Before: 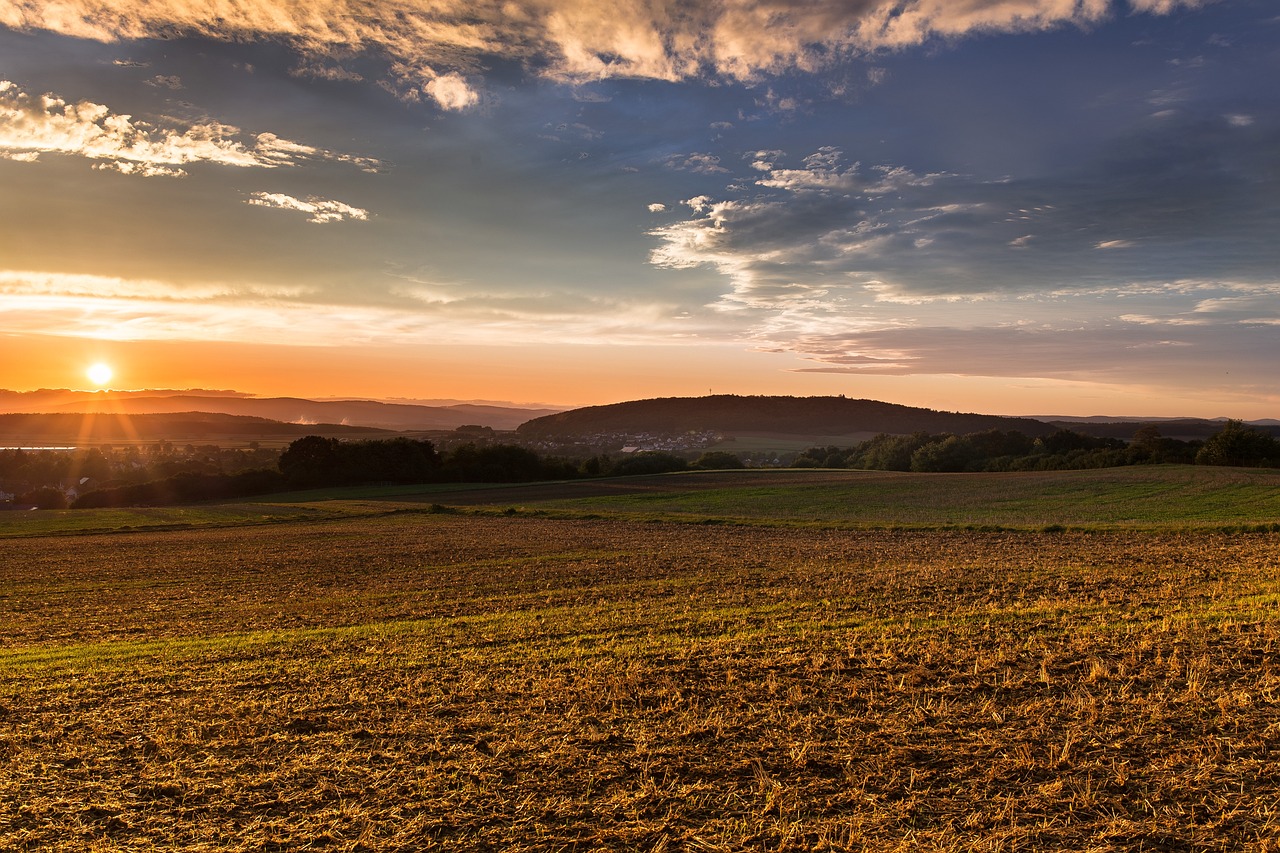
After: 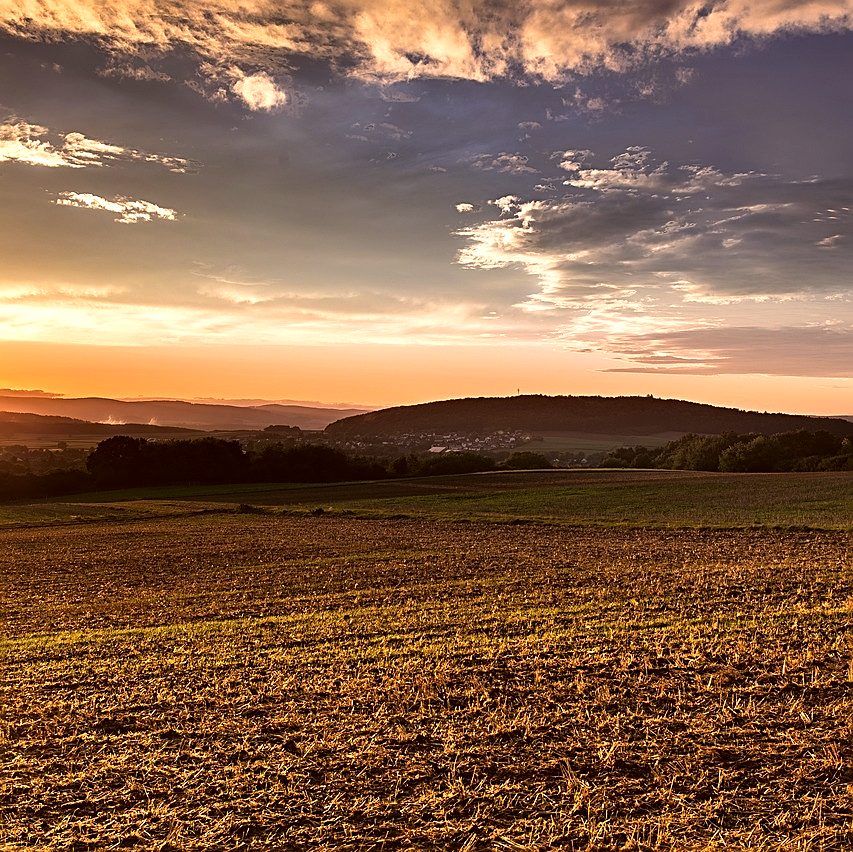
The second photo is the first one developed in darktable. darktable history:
shadows and highlights: shadows 37.27, highlights -28.18, soften with gaussian
color correction: highlights a* 6.27, highlights b* 8.19, shadows a* 5.94, shadows b* 7.23, saturation 0.9
tone equalizer: -8 EV -0.417 EV, -7 EV -0.389 EV, -6 EV -0.333 EV, -5 EV -0.222 EV, -3 EV 0.222 EV, -2 EV 0.333 EV, -1 EV 0.389 EV, +0 EV 0.417 EV, edges refinement/feathering 500, mask exposure compensation -1.57 EV, preserve details no
crop and rotate: left 15.055%, right 18.278%
sharpen: on, module defaults
